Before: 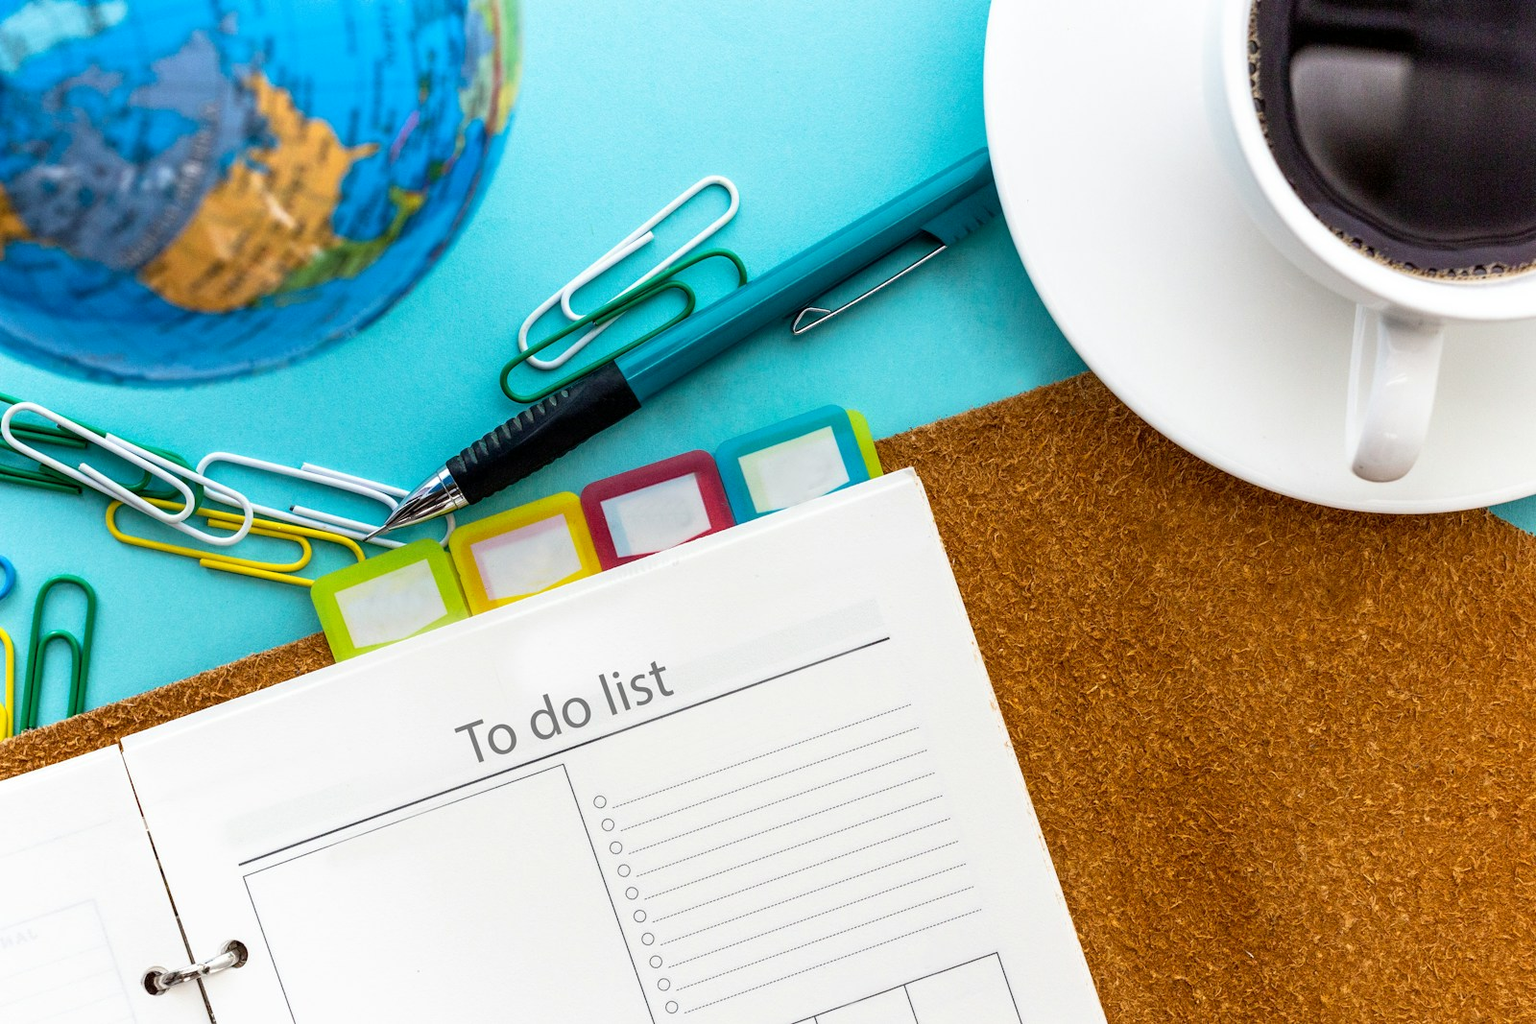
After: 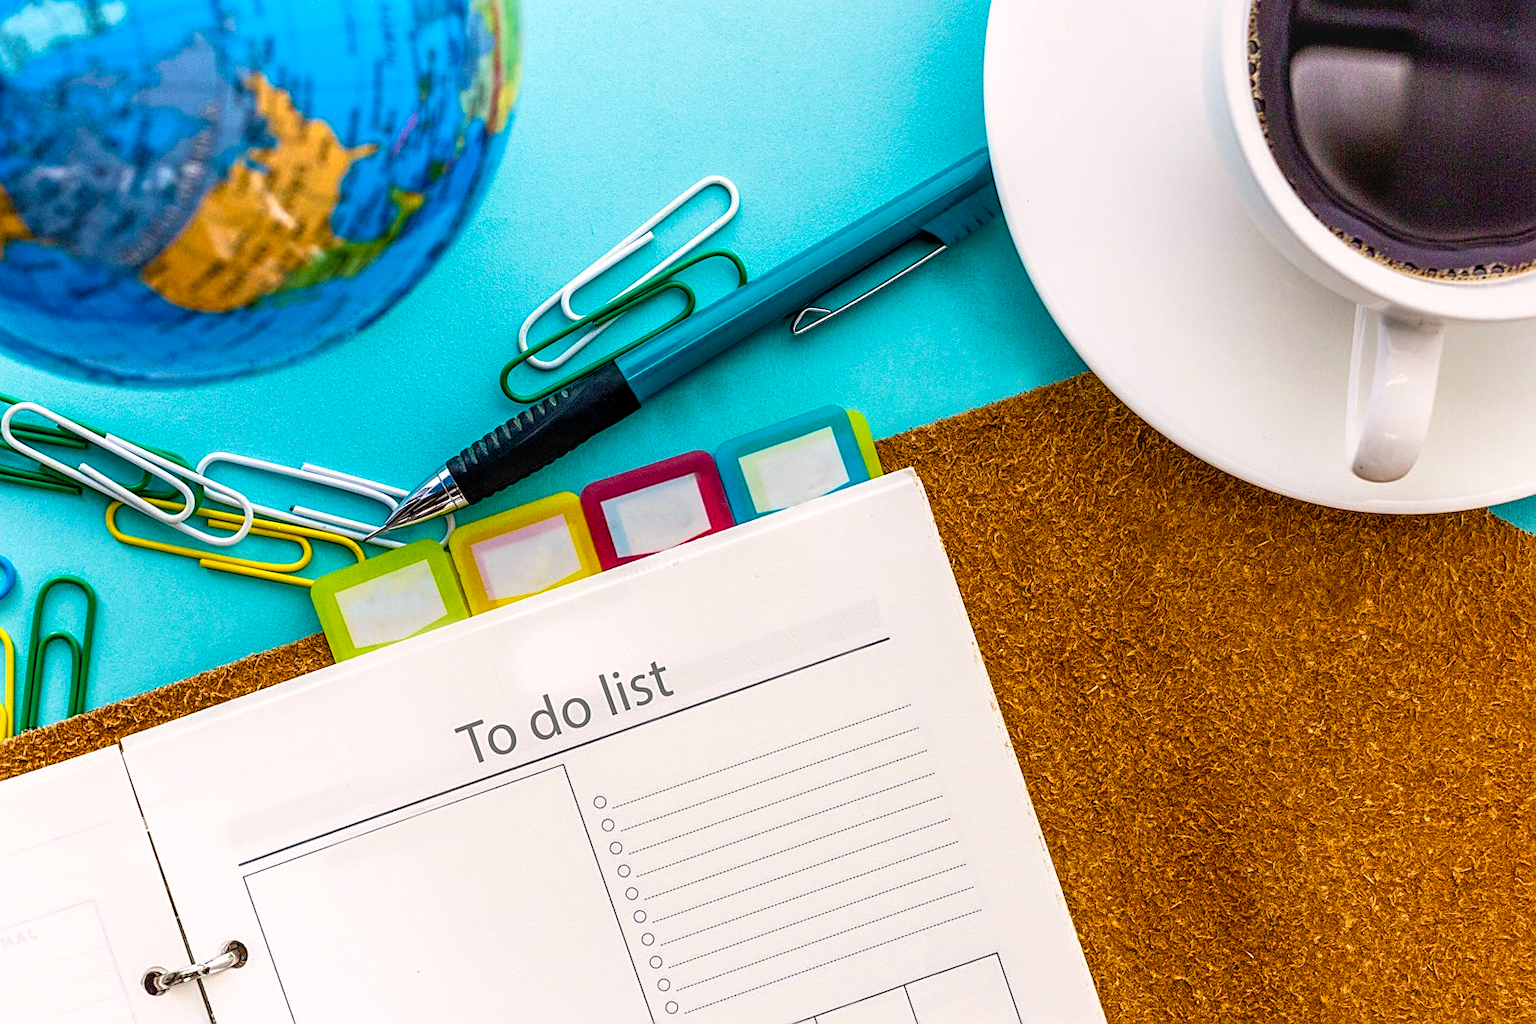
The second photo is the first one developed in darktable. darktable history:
sharpen: on, module defaults
local contrast: on, module defaults
velvia: strength 22.31%
color balance rgb: highlights gain › chroma 0.909%, highlights gain › hue 28.06°, perceptual saturation grading › global saturation 27.536%, perceptual saturation grading › highlights -25.085%, perceptual saturation grading › shadows 25.365%, global vibrance 20%
